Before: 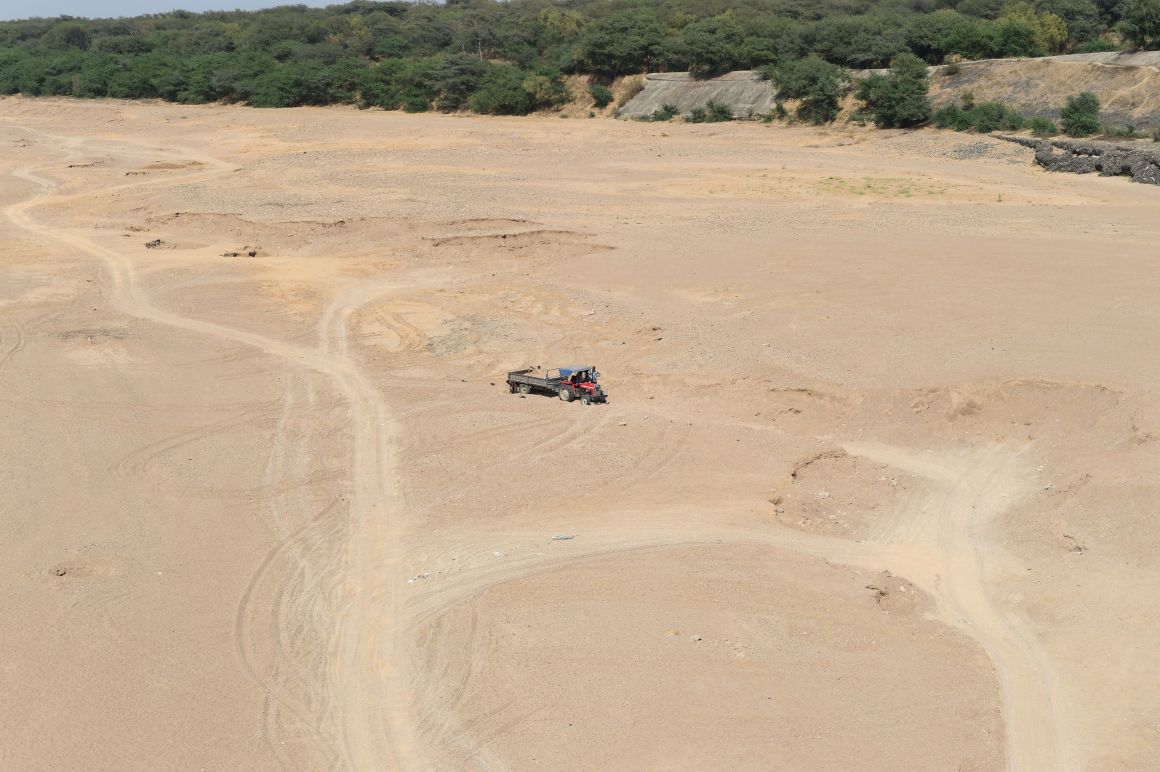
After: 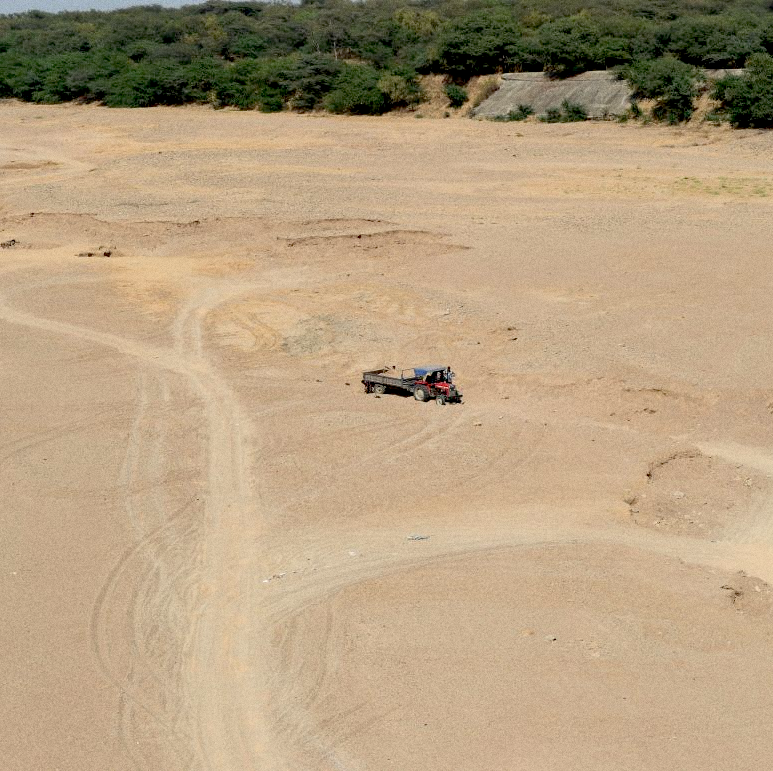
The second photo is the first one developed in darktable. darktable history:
exposure: black level correction 0.029, exposure -0.073 EV, compensate highlight preservation false
color correction: highlights b* 3
grain: coarseness 0.47 ISO
crop and rotate: left 12.648%, right 20.685%
